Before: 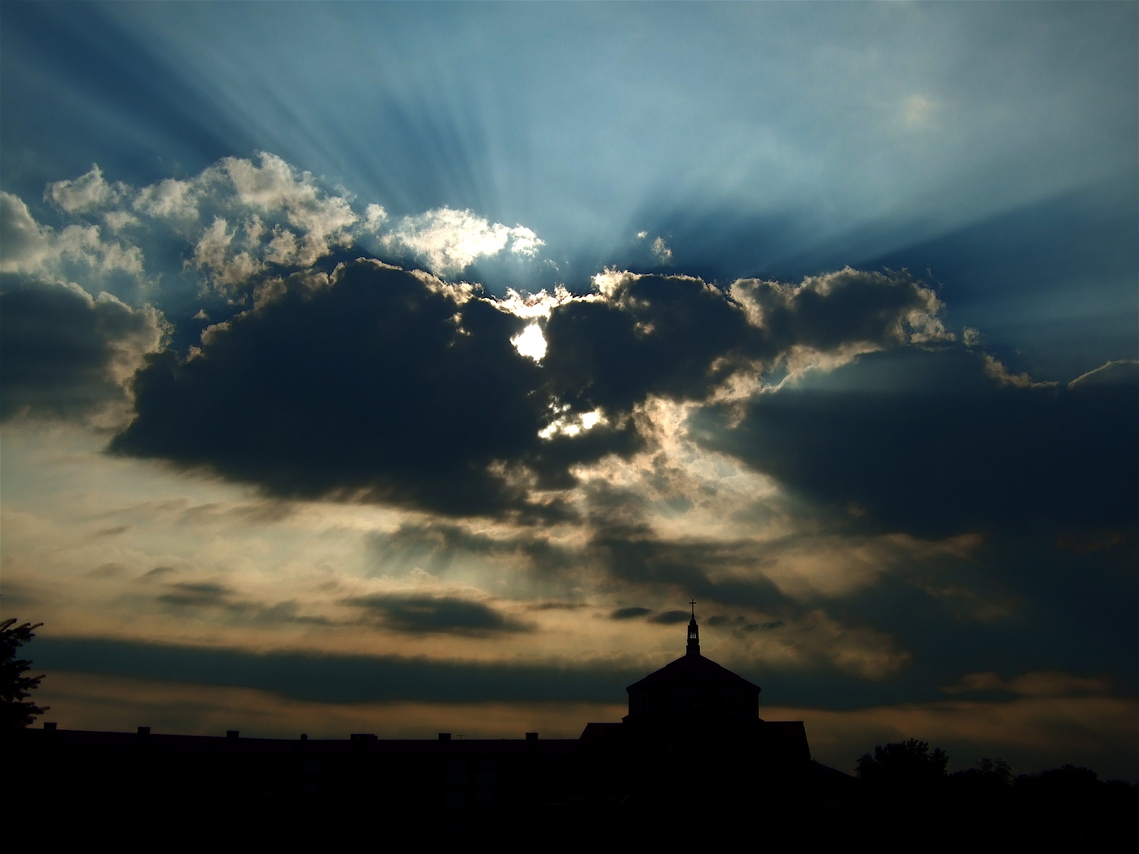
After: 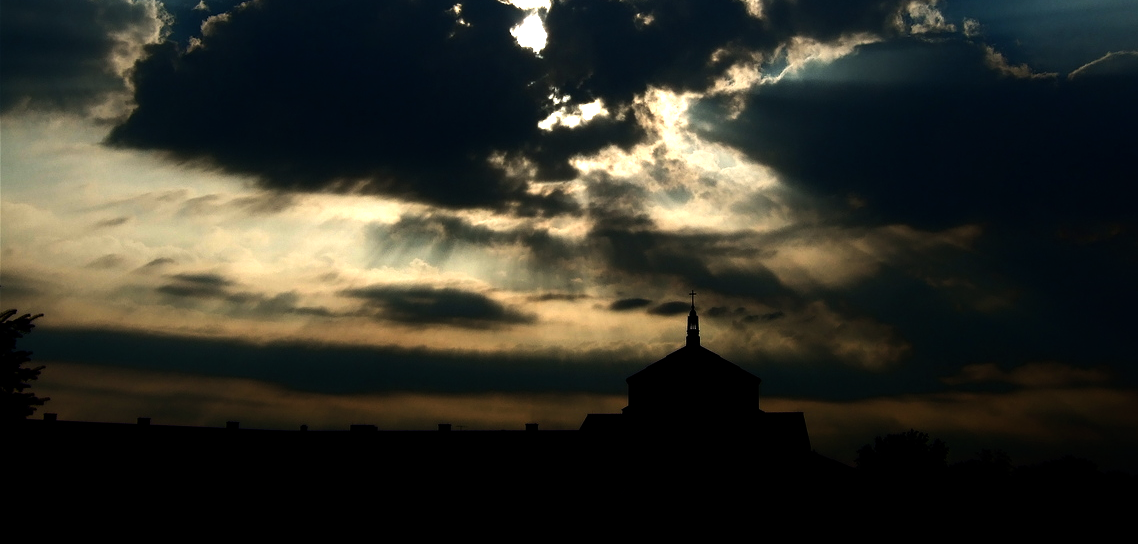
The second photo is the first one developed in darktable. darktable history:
crop and rotate: top 36.216%
exposure: compensate exposure bias true, compensate highlight preservation false
tone equalizer: -8 EV -1.09 EV, -7 EV -1.05 EV, -6 EV -0.856 EV, -5 EV -0.556 EV, -3 EV 0.599 EV, -2 EV 0.894 EV, -1 EV 1.01 EV, +0 EV 1.06 EV, edges refinement/feathering 500, mask exposure compensation -1.57 EV, preserve details no
